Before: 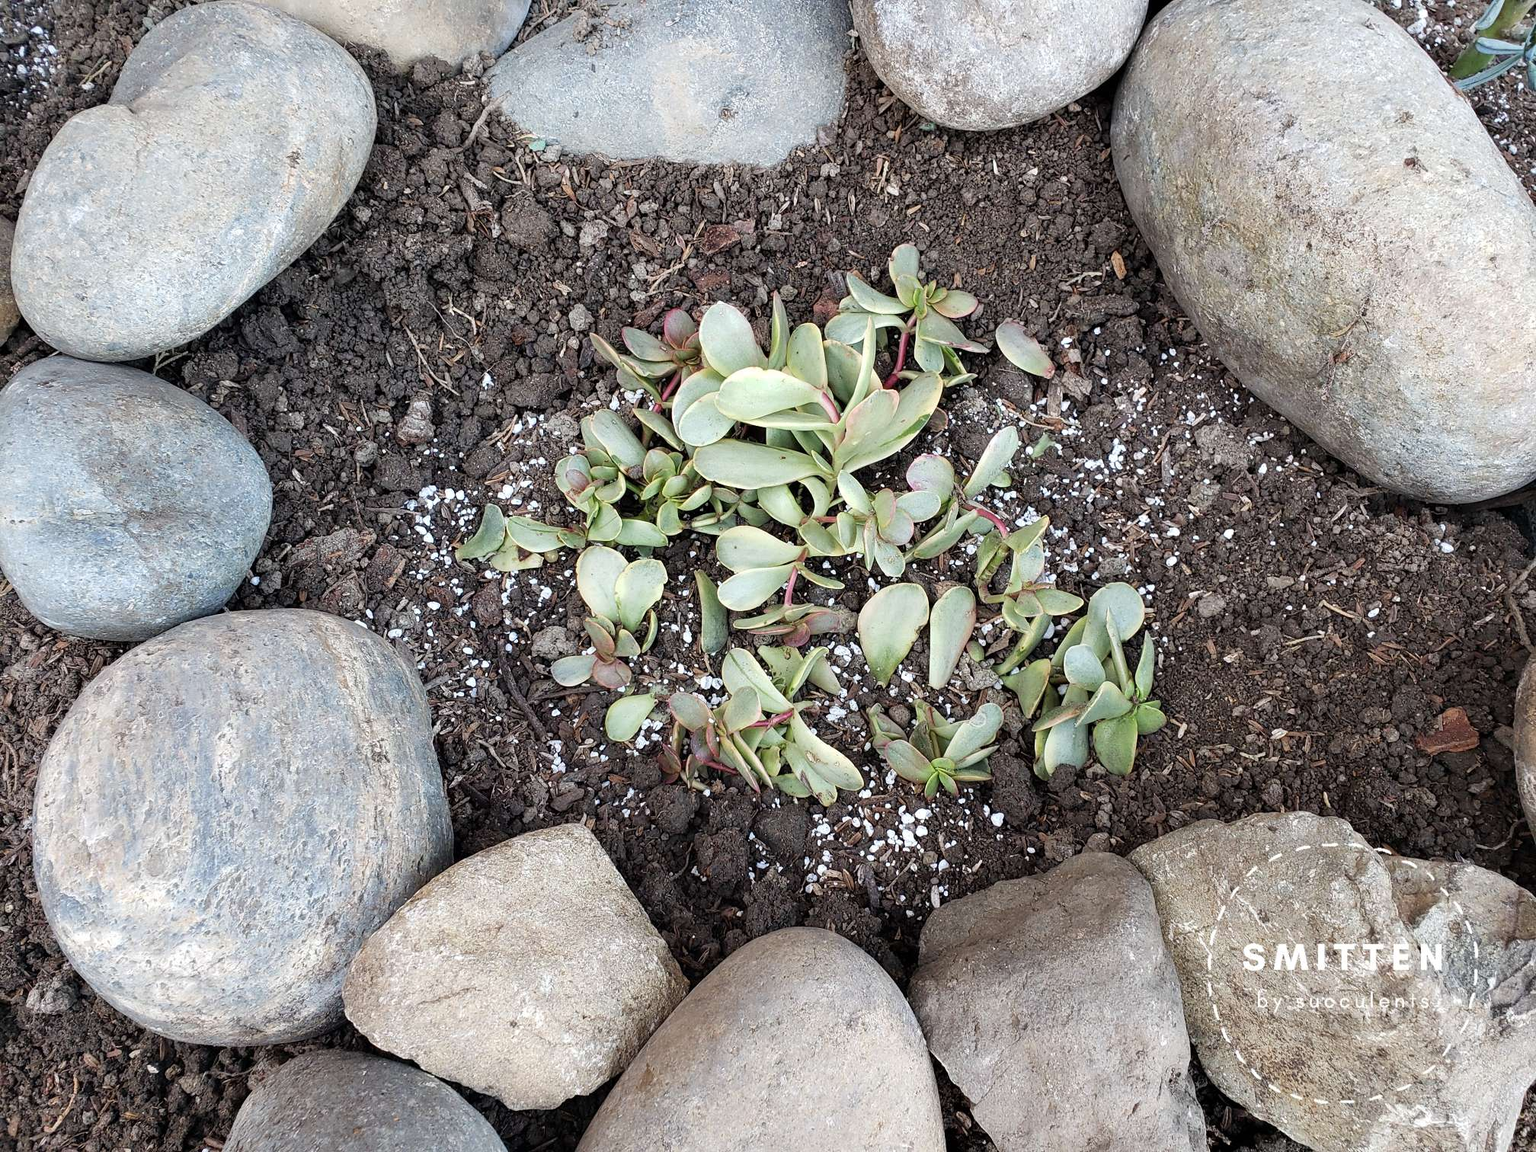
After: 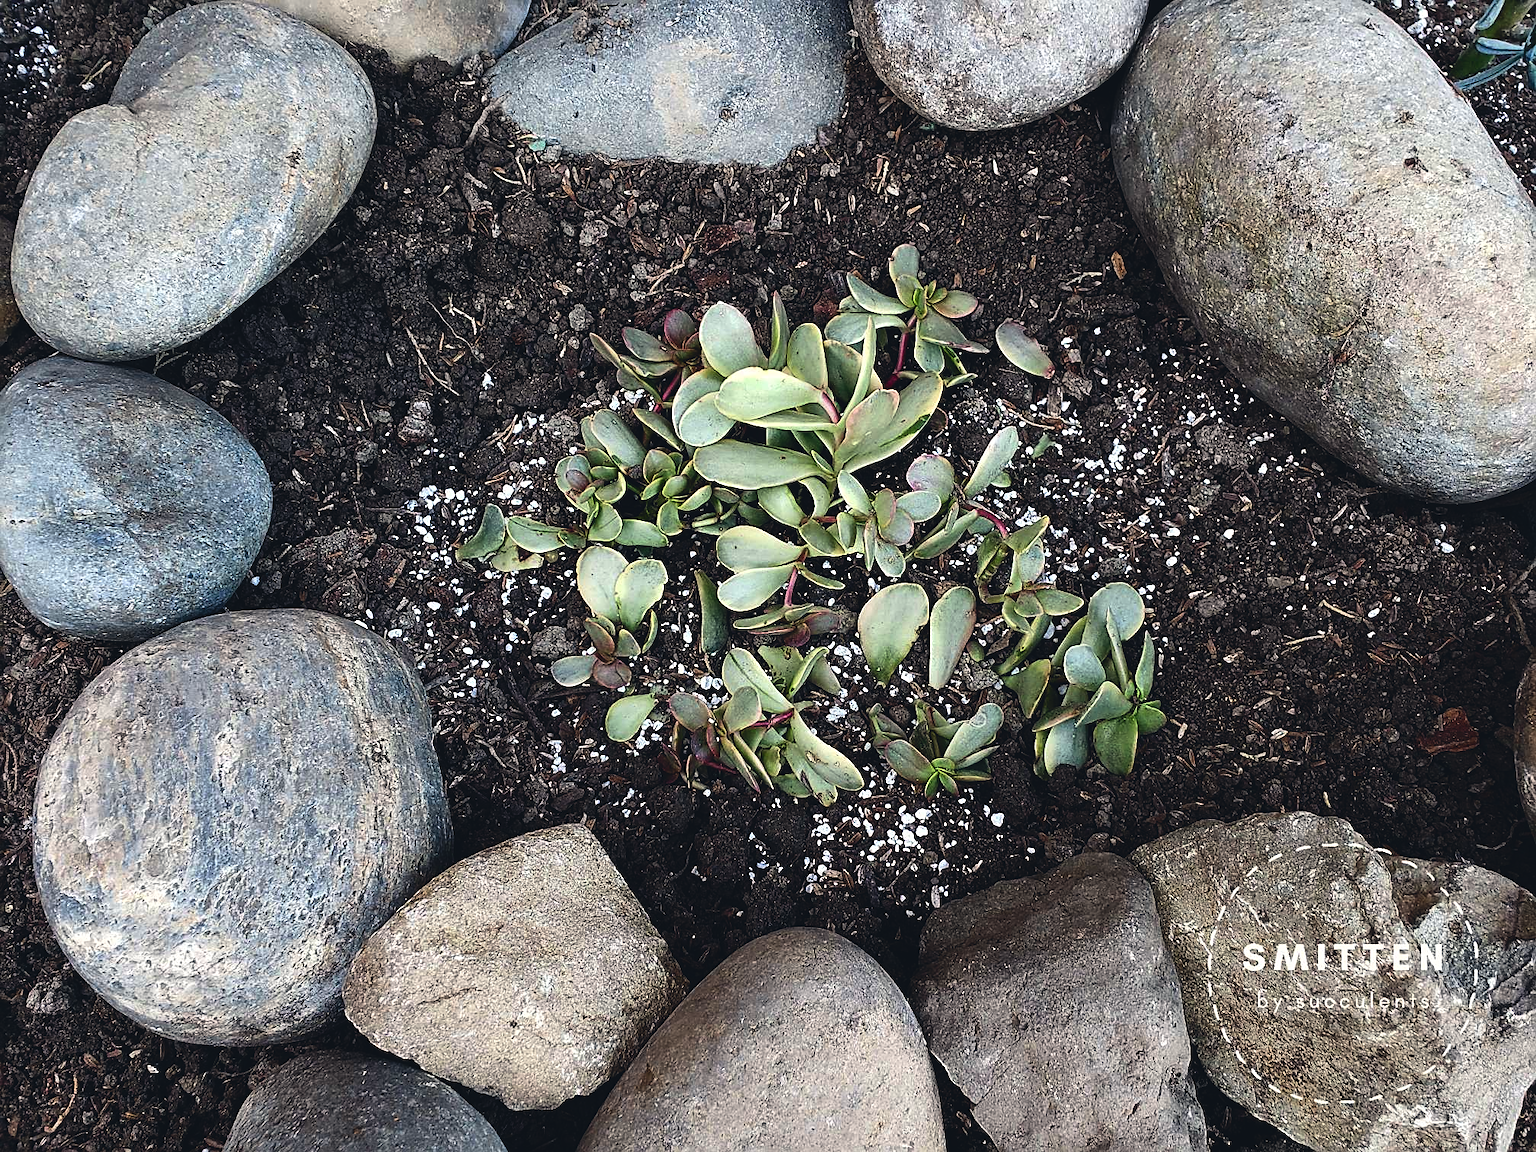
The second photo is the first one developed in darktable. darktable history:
contrast brightness saturation: contrast 0.19, brightness -0.24, saturation 0.11
rgb curve: curves: ch0 [(0, 0.186) (0.314, 0.284) (0.775, 0.708) (1, 1)], compensate middle gray true, preserve colors none
sharpen: on, module defaults
color correction: highlights a* 0.207, highlights b* 2.7, shadows a* -0.874, shadows b* -4.78
